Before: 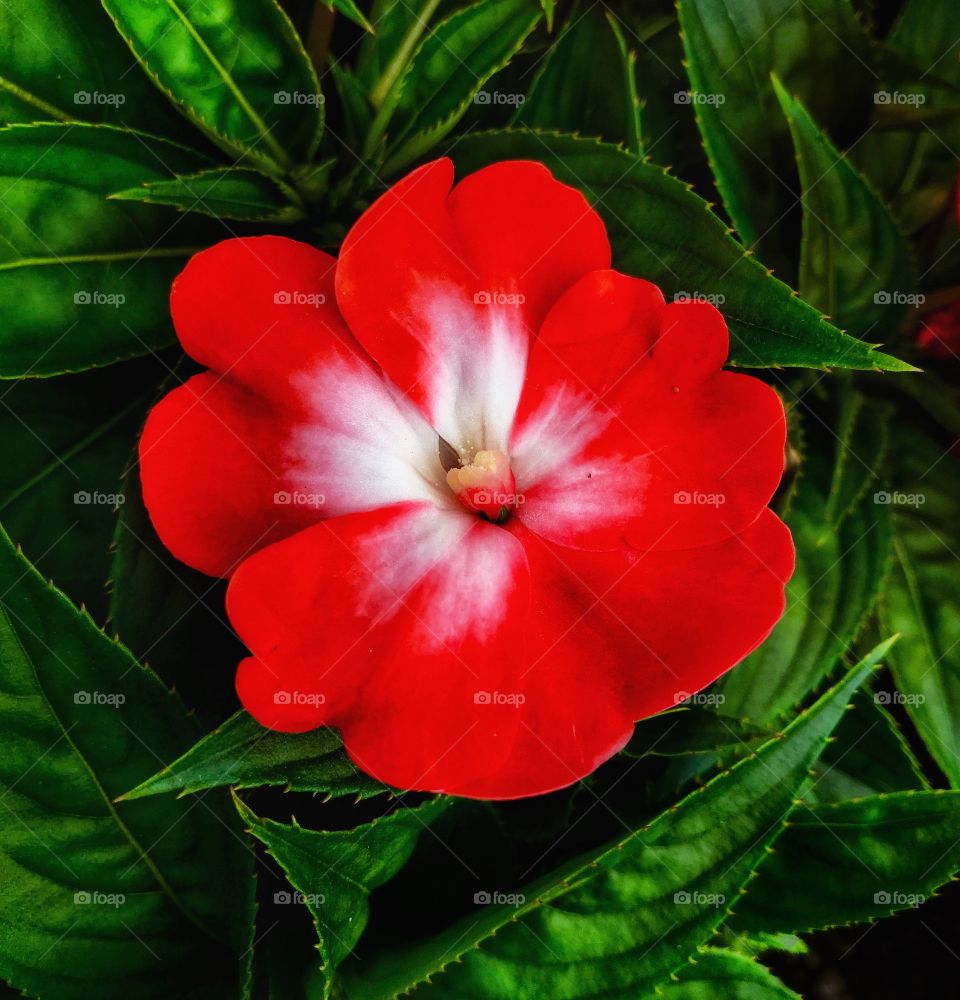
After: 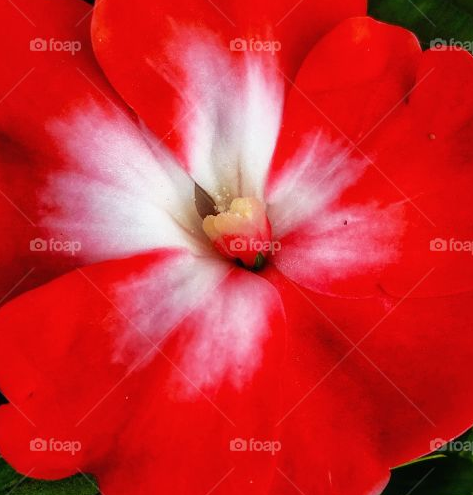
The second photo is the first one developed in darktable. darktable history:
crop: left 25.449%, top 25.365%, right 25.237%, bottom 25.056%
